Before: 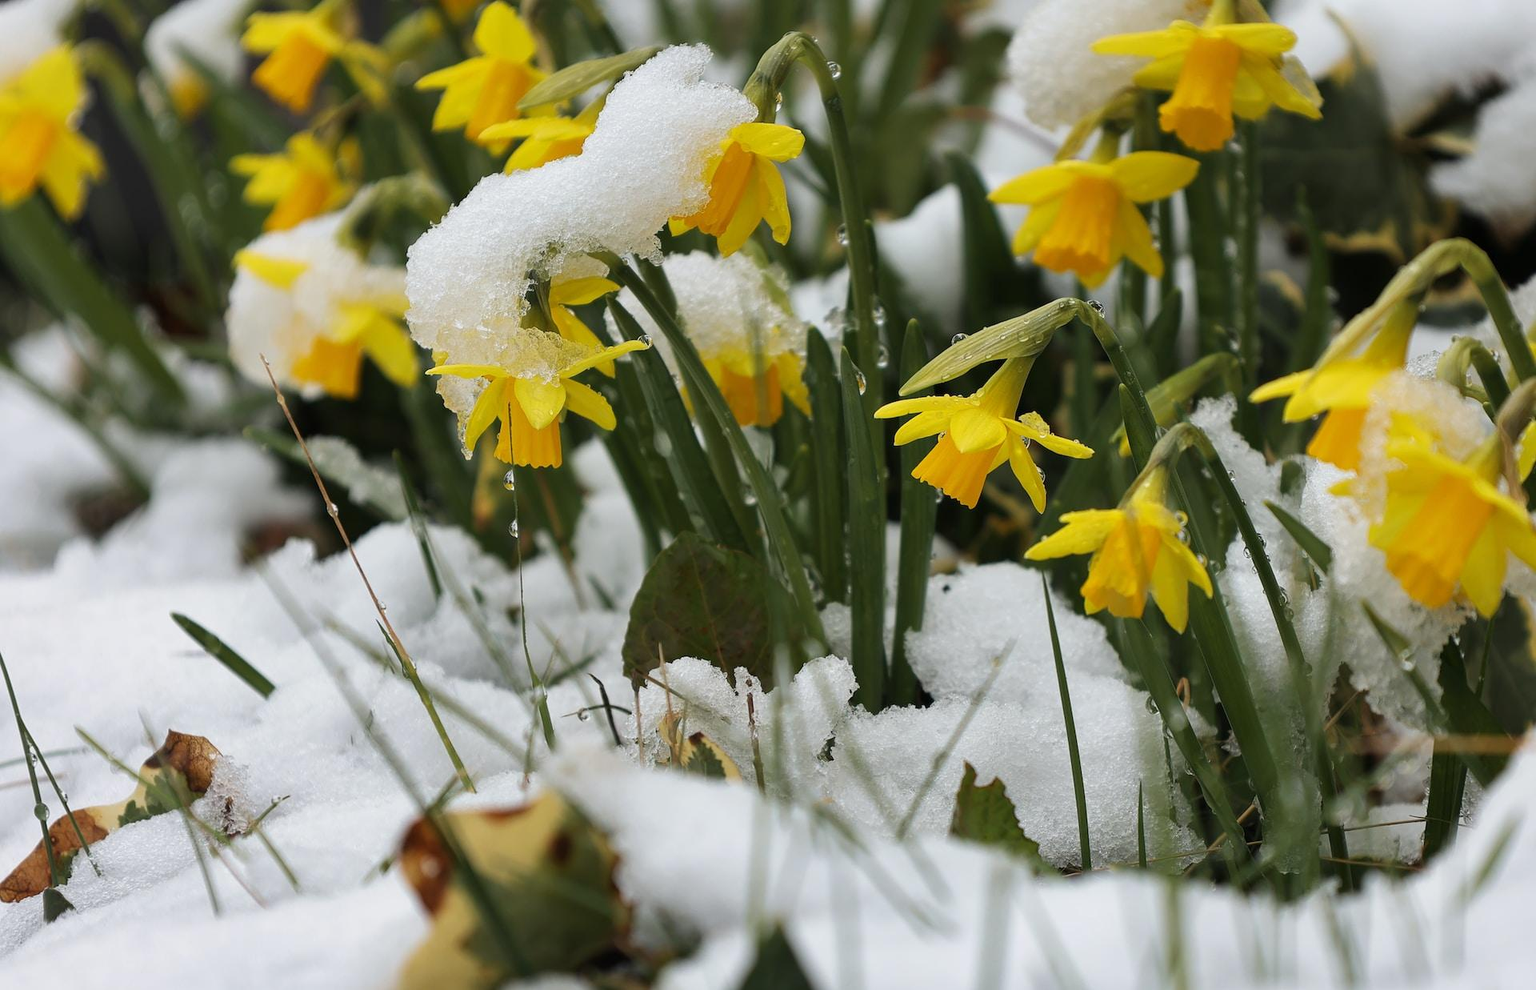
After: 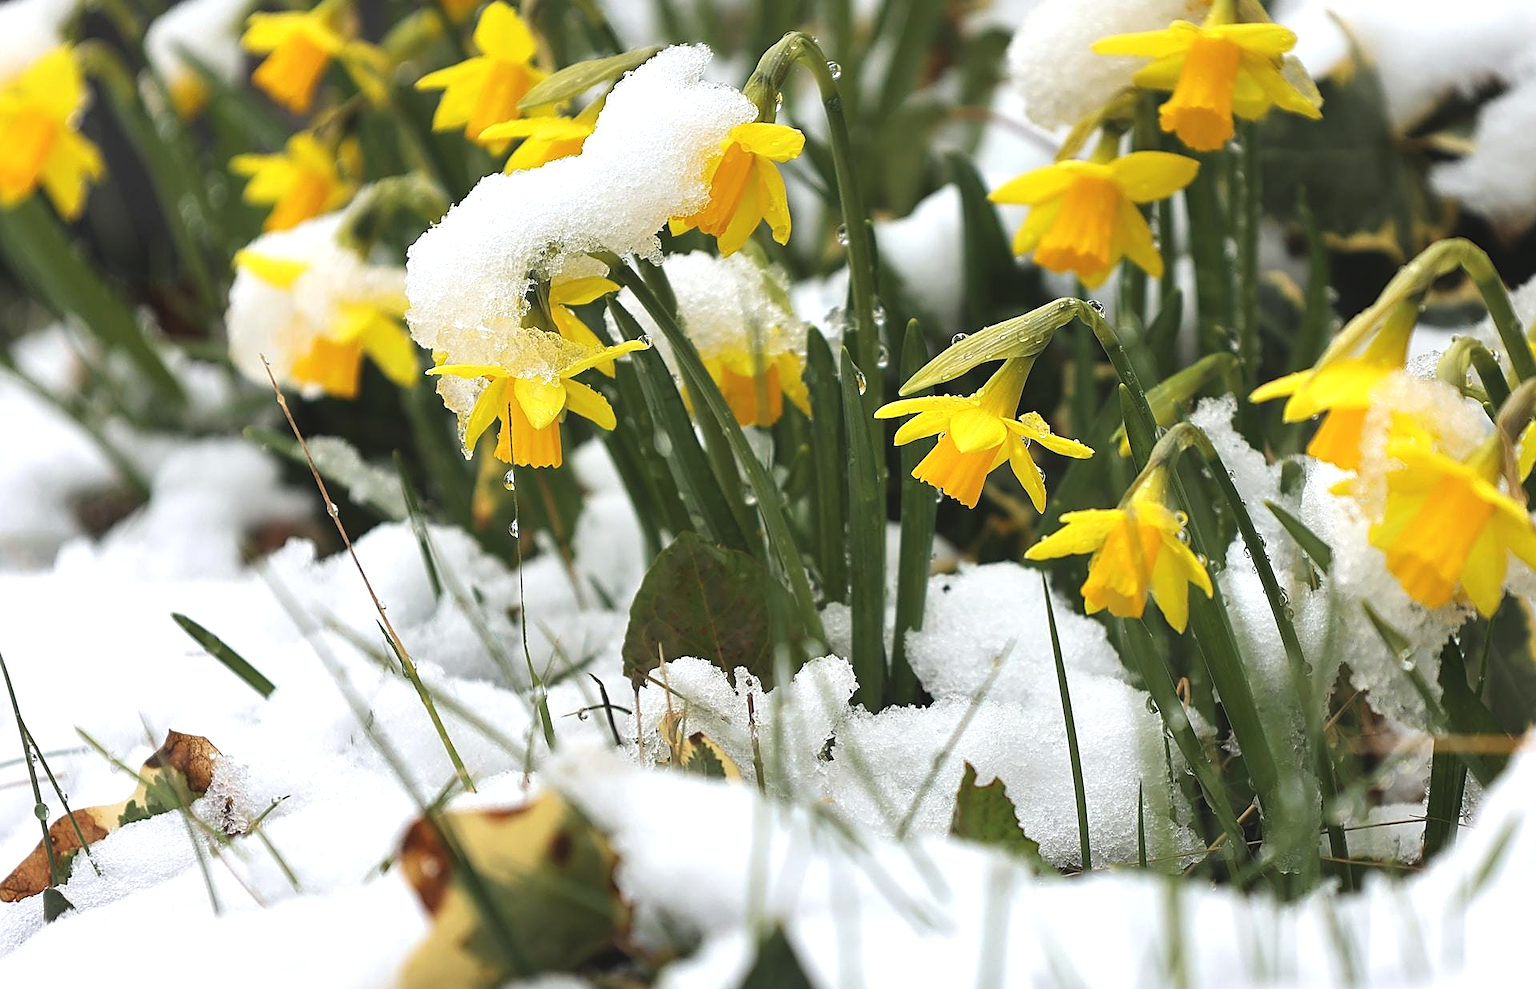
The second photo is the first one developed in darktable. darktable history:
sharpen: on, module defaults
exposure: black level correction -0.005, exposure 0.622 EV, compensate highlight preservation false
